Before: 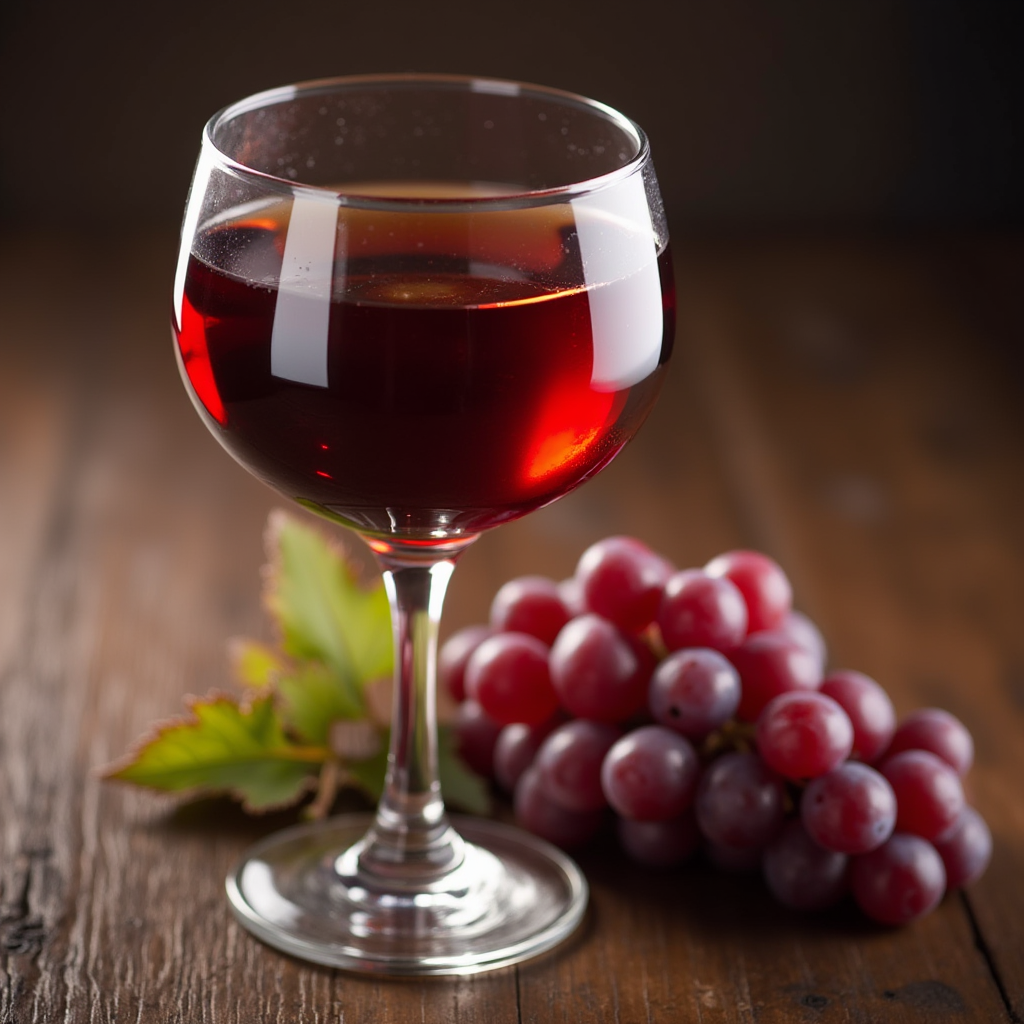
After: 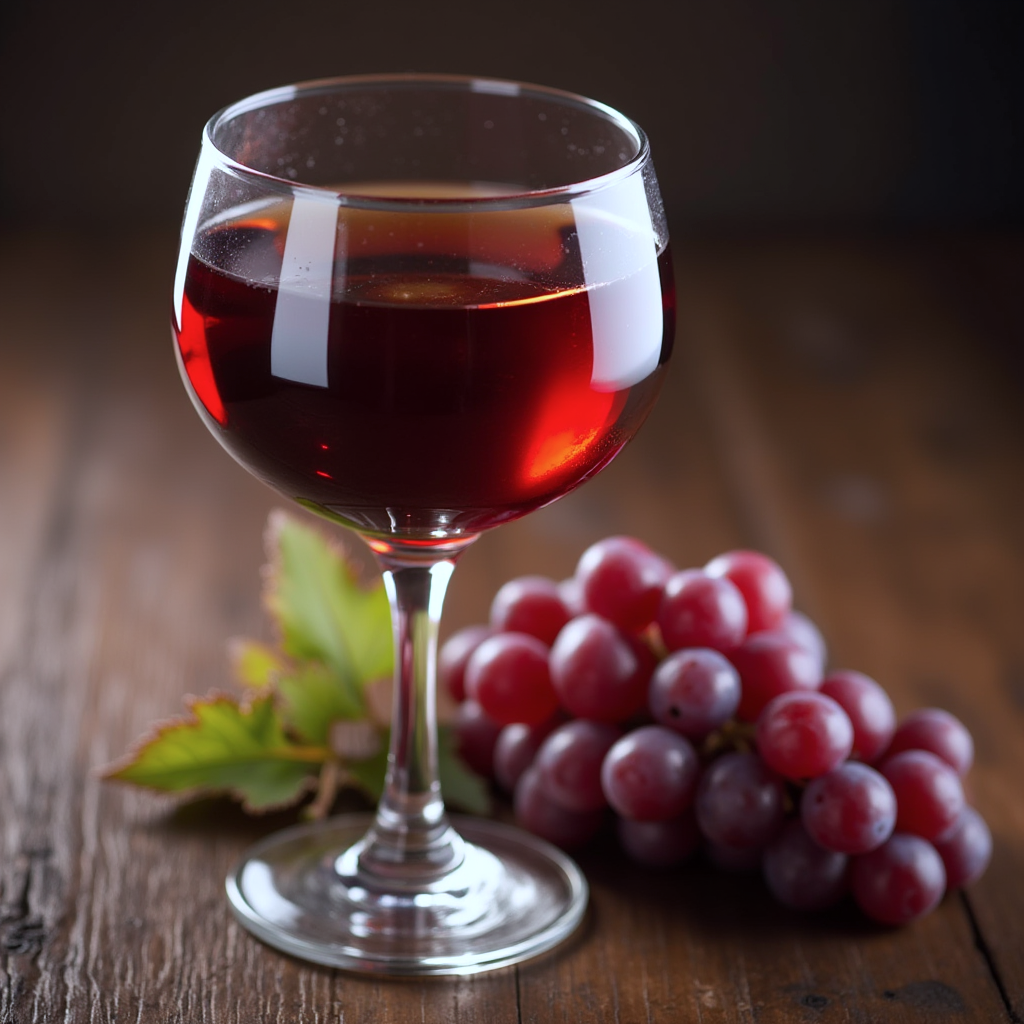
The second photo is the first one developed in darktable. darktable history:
color calibration: x 0.37, y 0.382, temperature 4313.32 K
tone equalizer: on, module defaults
